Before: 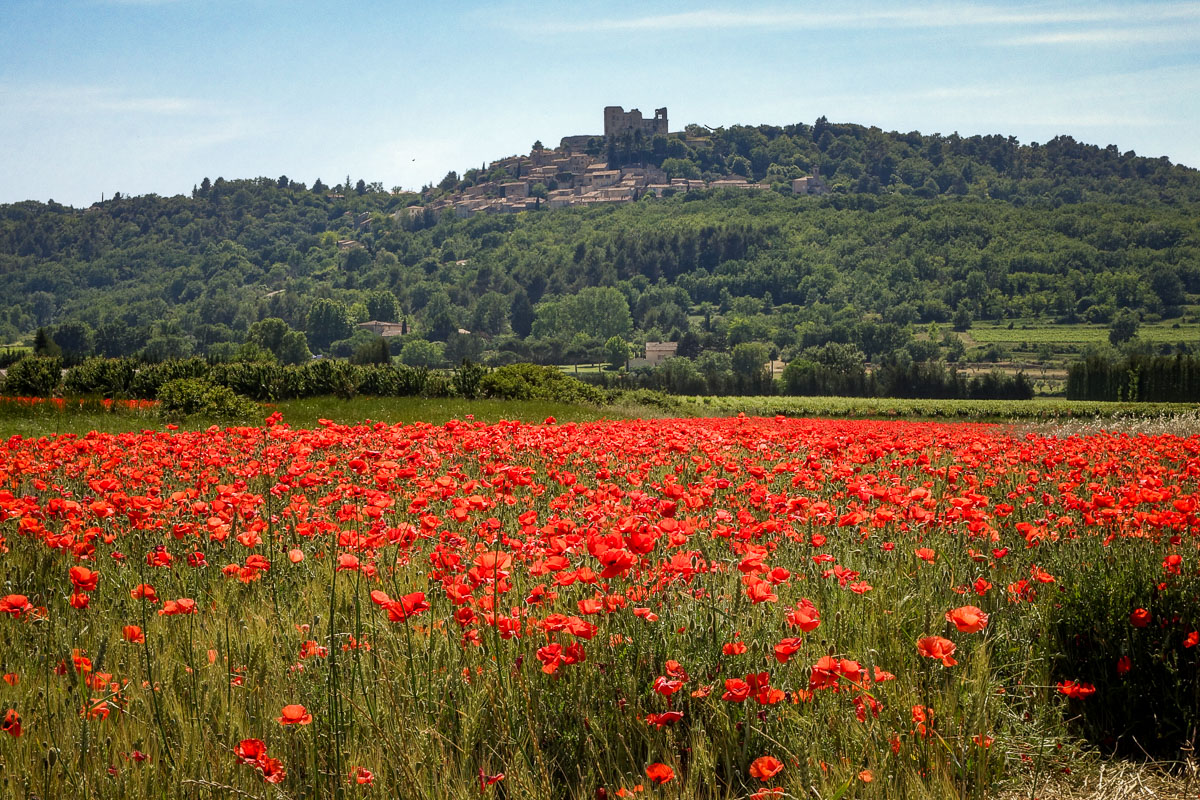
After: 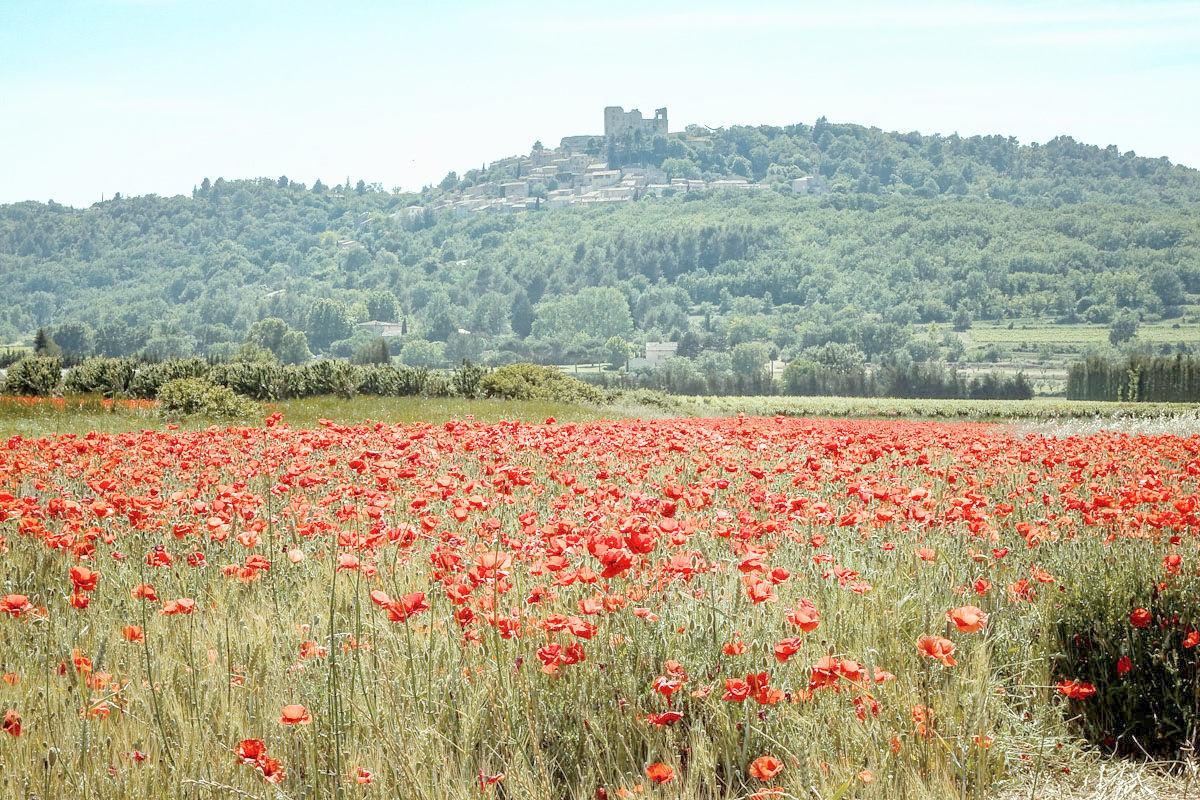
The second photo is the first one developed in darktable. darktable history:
tone curve: curves: ch0 [(0, 0) (0.003, 0.002) (0.011, 0.009) (0.025, 0.021) (0.044, 0.037) (0.069, 0.058) (0.1, 0.083) (0.136, 0.122) (0.177, 0.165) (0.224, 0.216) (0.277, 0.277) (0.335, 0.344) (0.399, 0.418) (0.468, 0.499) (0.543, 0.586) (0.623, 0.679) (0.709, 0.779) (0.801, 0.877) (0.898, 0.977) (1, 1)], preserve colors none
color look up table: target L [88.35, 79.37, 67.91, 63.47, 52.11, 37.34, 198.03, 92.36, 90.31, 77.66, 74.2, 80.15, 68.15, 67.08, 66.85, 59.32, 52.97, 55.94, 52, 41.59, 33.15, 85.83, 80.71, 80.59, 74.83, 68, 58.13, 55.32, 55.86, 56.21, 49.24, 39.44, 29.35, 25.72, 27.12, 20.85, 17.67, 13.76, 11.77, 81.36, 81.87, 80.84, 80.93, 81.09, 81.18, 71.65, 65.63, 54.63, 49.88], target a [-7.047, -6.943, -18.18, -44, -37.95, -10.91, 0, -0.001, -8.111, 7.802, 6.766, -3.417, 28.46, 19.76, 9.687, 31.12, 39.48, 34.34, 36, 36.8, 11.69, -7.662, -3.63, -7.204, -6.254, -5.774, -0.327, 30.35, 16.47, -9.484, -2.86, 6.977, -1.276, 12.43, 11.61, -1.176, -0.378, -0.099, -0.291, -8.849, -12.72, -9.136, -8.737, -10.93, -9.939, -31.94, -28.09, -21.21, -9.687], target b [-2.798, -2.958, 40.1, 15.6, 20.29, 16.16, 0.001, 0.005, -2.993, 57.5, 55.01, -2.358, 50.18, 52.57, 10.07, 48.09, 28.44, 4.099, 20.62, 28.41, 14.04, -3.679, -3.012, -2.915, -2.811, -2.004, -18.53, -4.275, -18.82, -38.19, -0.463, -35.93, -0.878, -10.01, -35.64, 0.186, -0.941, 0.003, 1.078, -4.645, -7.38, -5.239, -5.141, -6.009, -8.132, -8.574, -27.24, -25.75, -19.97], num patches 49
